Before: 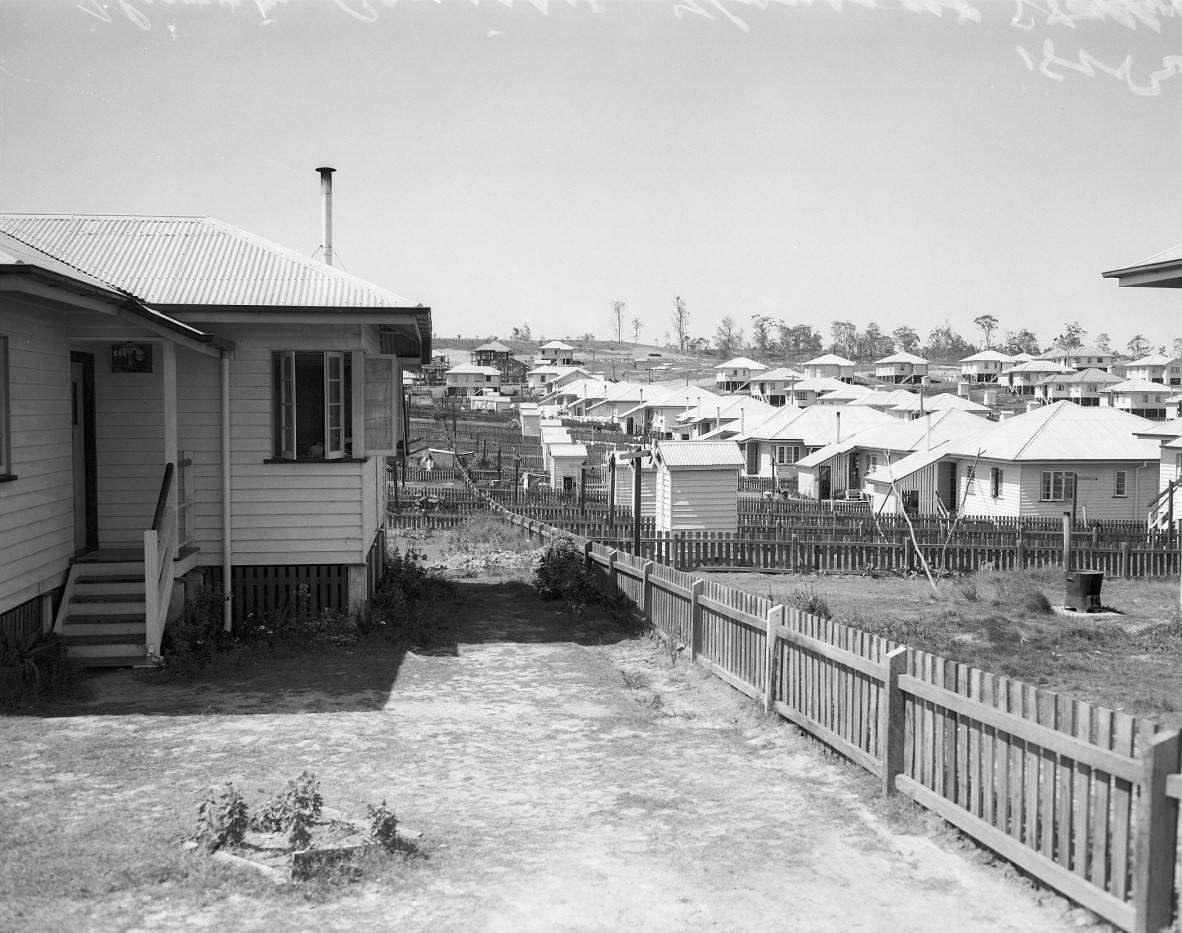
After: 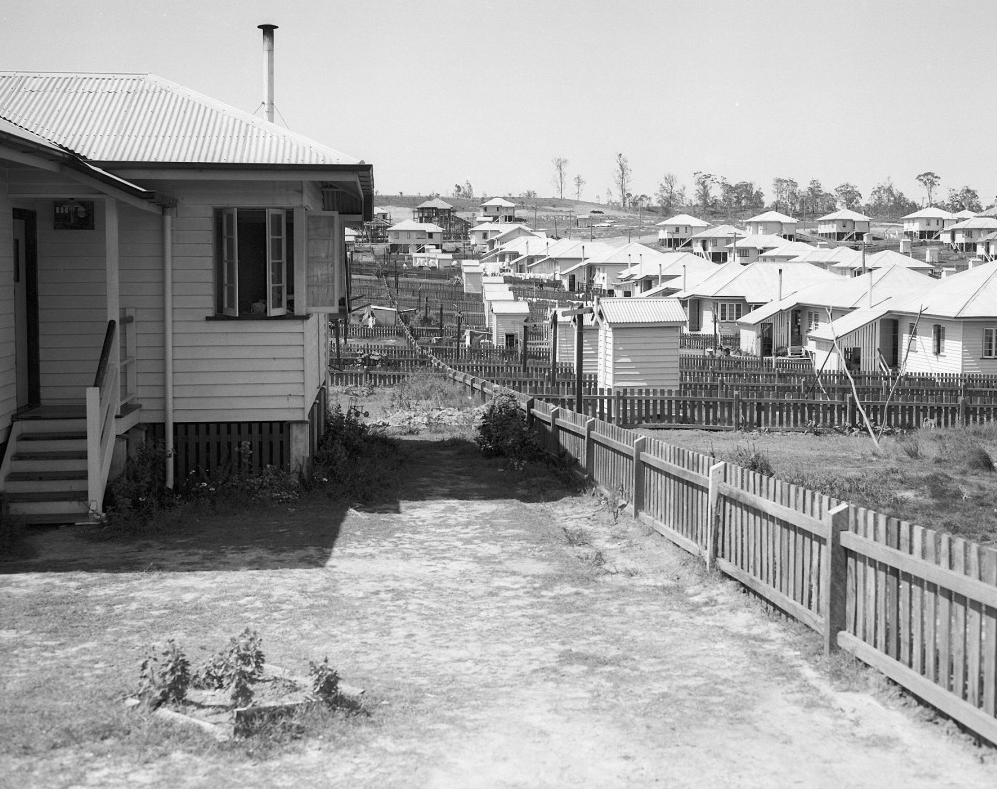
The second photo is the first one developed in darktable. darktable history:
crop and rotate: left 4.909%, top 15.401%, right 10.659%
